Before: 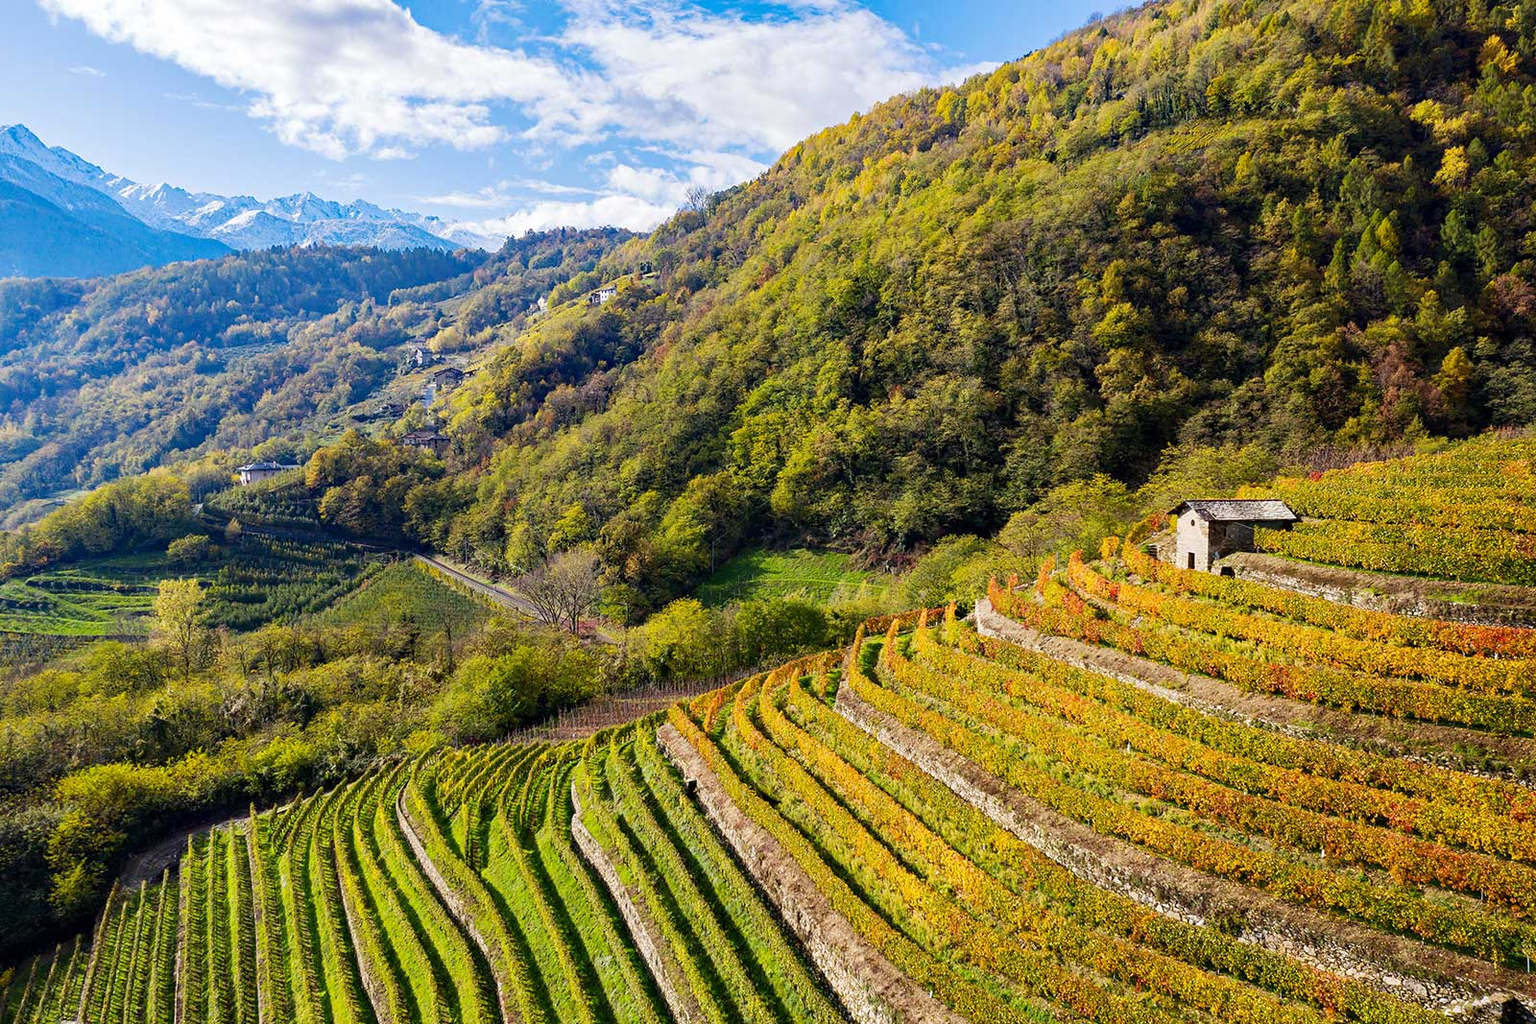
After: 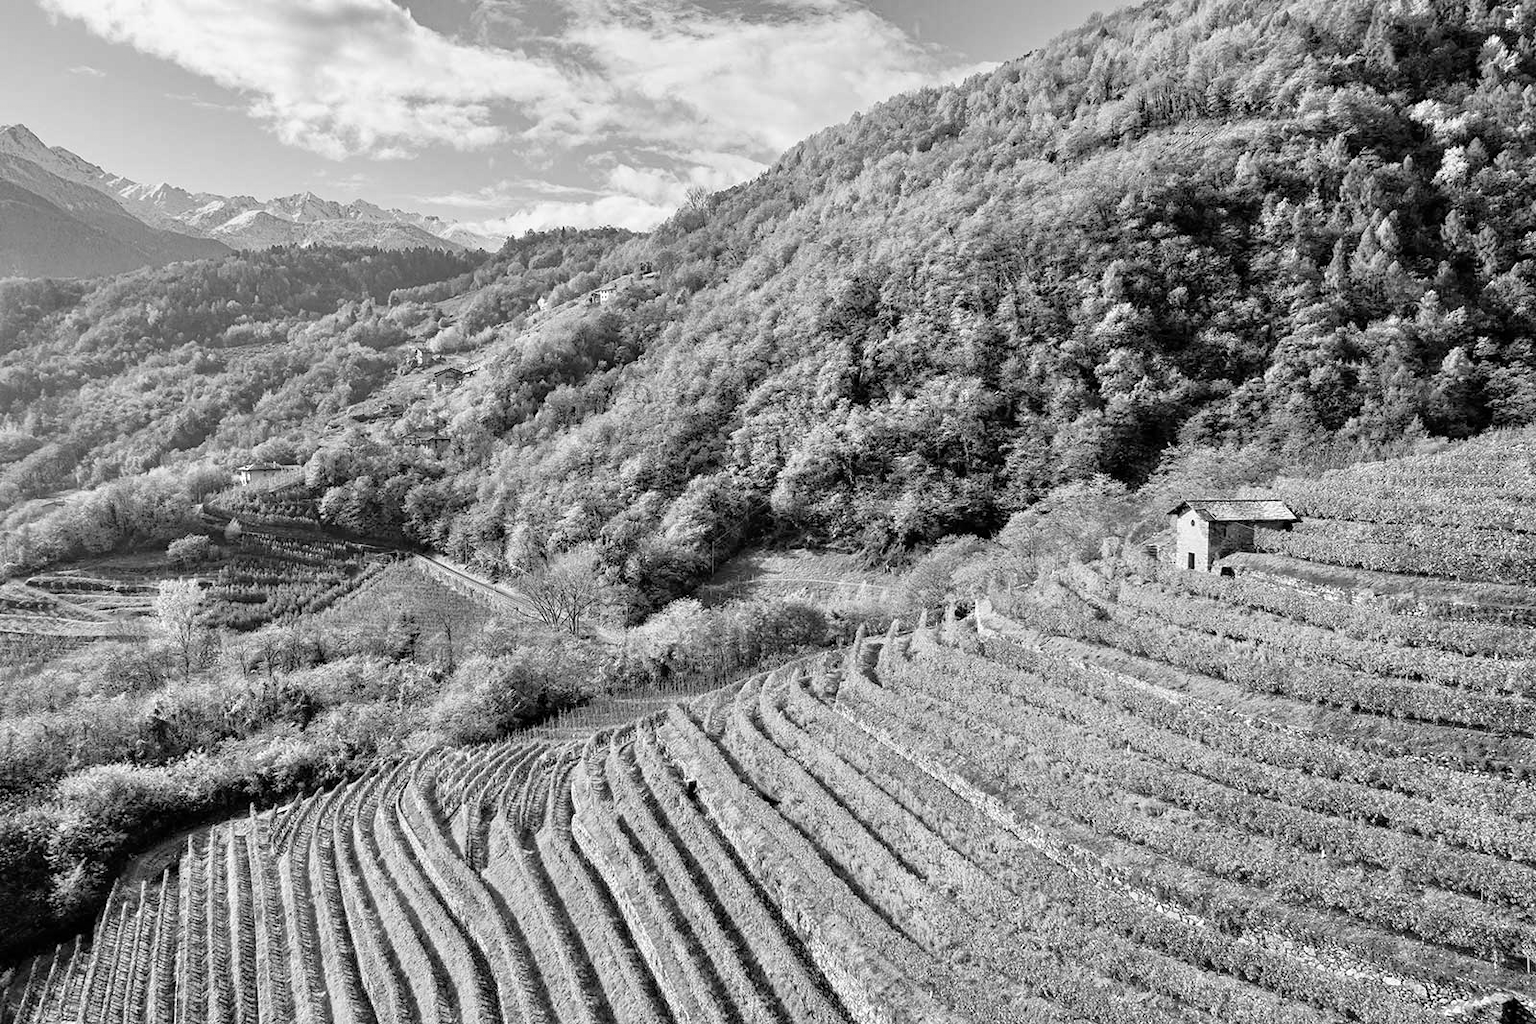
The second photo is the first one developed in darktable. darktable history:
tone equalizer: -7 EV 0.15 EV, -6 EV 0.6 EV, -5 EV 1.15 EV, -4 EV 1.33 EV, -3 EV 1.15 EV, -2 EV 0.6 EV, -1 EV 0.15 EV, mask exposure compensation -0.5 EV
monochrome: a -35.87, b 49.73, size 1.7
